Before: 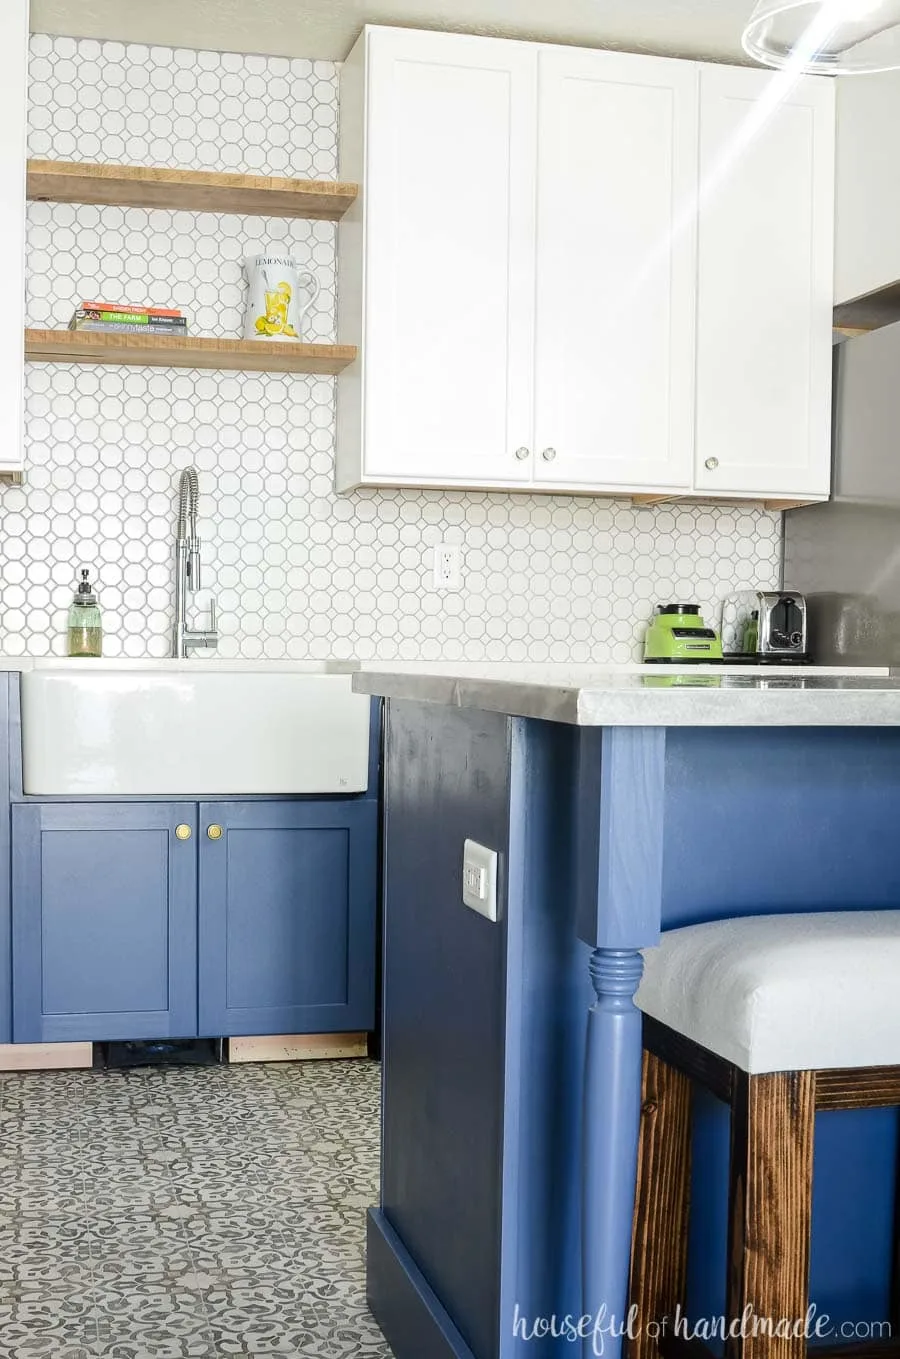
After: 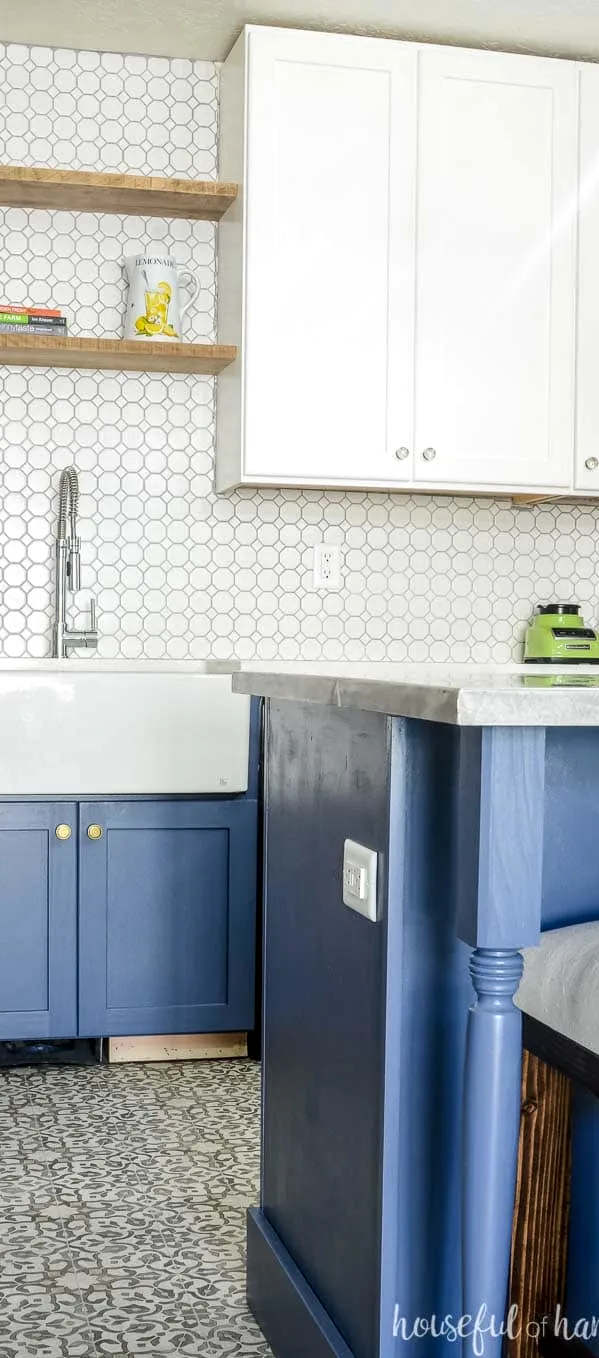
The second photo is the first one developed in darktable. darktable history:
crop and rotate: left 13.342%, right 19.991%
local contrast: on, module defaults
